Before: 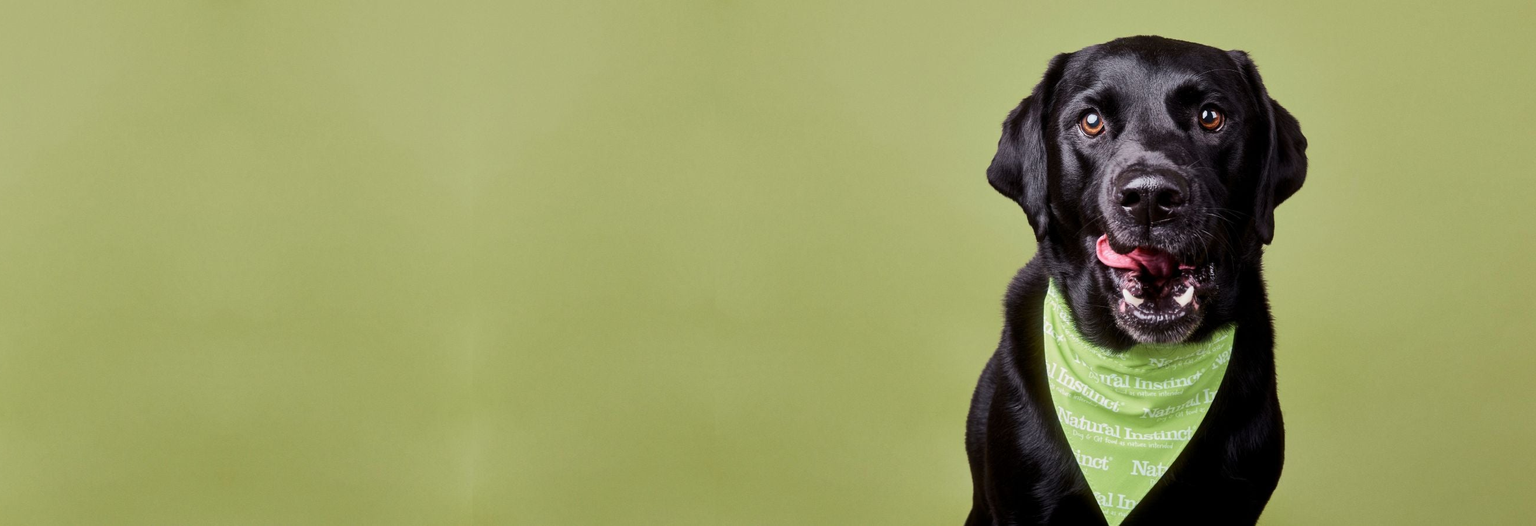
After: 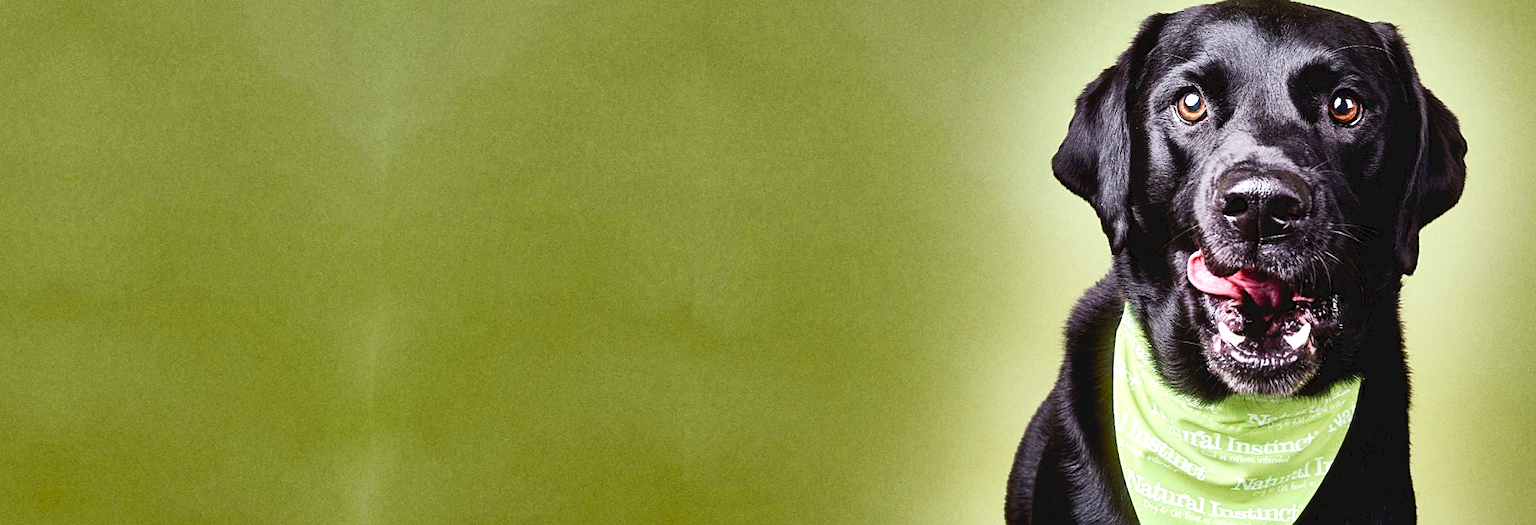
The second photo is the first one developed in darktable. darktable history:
crop and rotate: angle -3.27°, left 5.211%, top 5.211%, right 4.607%, bottom 4.607%
tone curve: curves: ch0 [(0, 0) (0.003, 0.059) (0.011, 0.059) (0.025, 0.057) (0.044, 0.055) (0.069, 0.057) (0.1, 0.083) (0.136, 0.128) (0.177, 0.185) (0.224, 0.242) (0.277, 0.308) (0.335, 0.383) (0.399, 0.468) (0.468, 0.547) (0.543, 0.632) (0.623, 0.71) (0.709, 0.801) (0.801, 0.859) (0.898, 0.922) (1, 1)], preserve colors none
tone equalizer: -8 EV -0.55 EV
sharpen: on, module defaults
exposure: black level correction 0, exposure 0.7 EV, compensate exposure bias true, compensate highlight preservation false
shadows and highlights: shadows 20.91, highlights -82.73, soften with gaussian
grain: on, module defaults
white balance: red 0.986, blue 1.01
